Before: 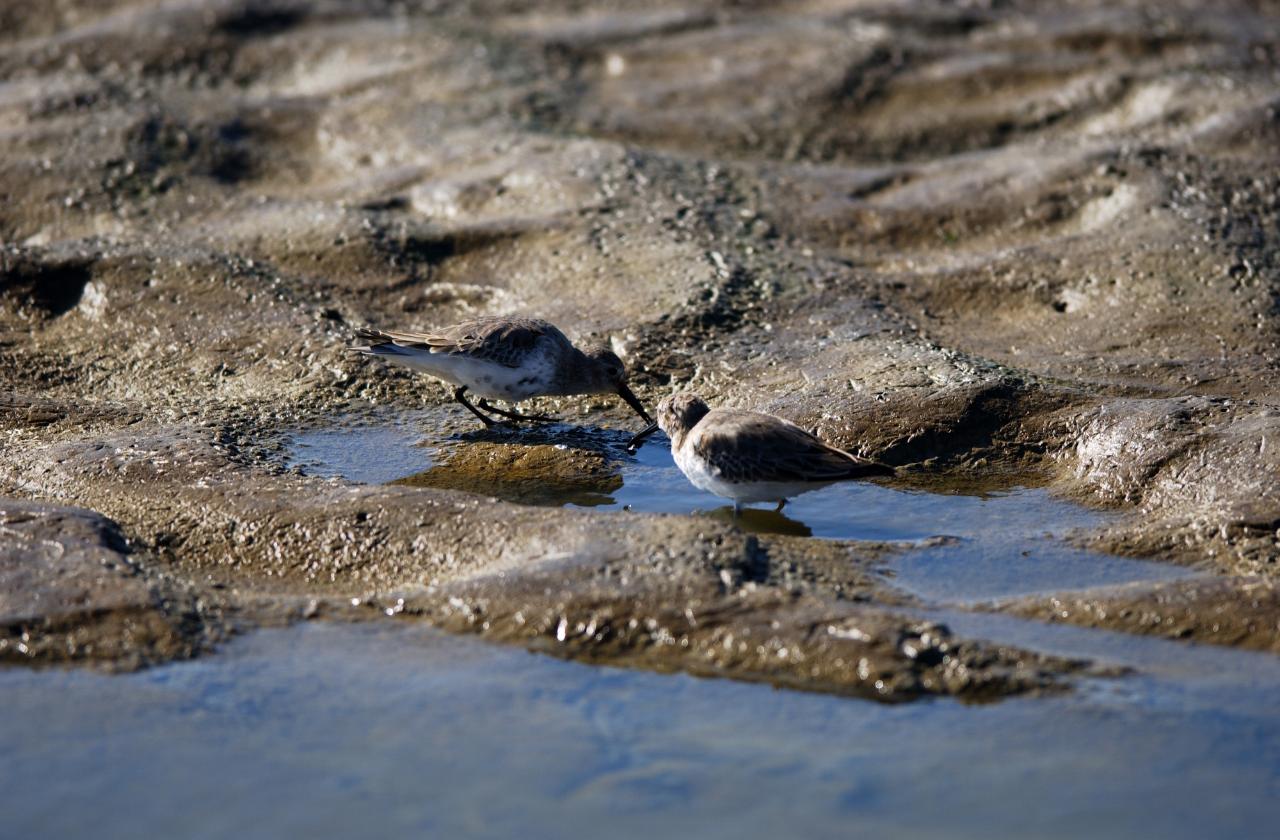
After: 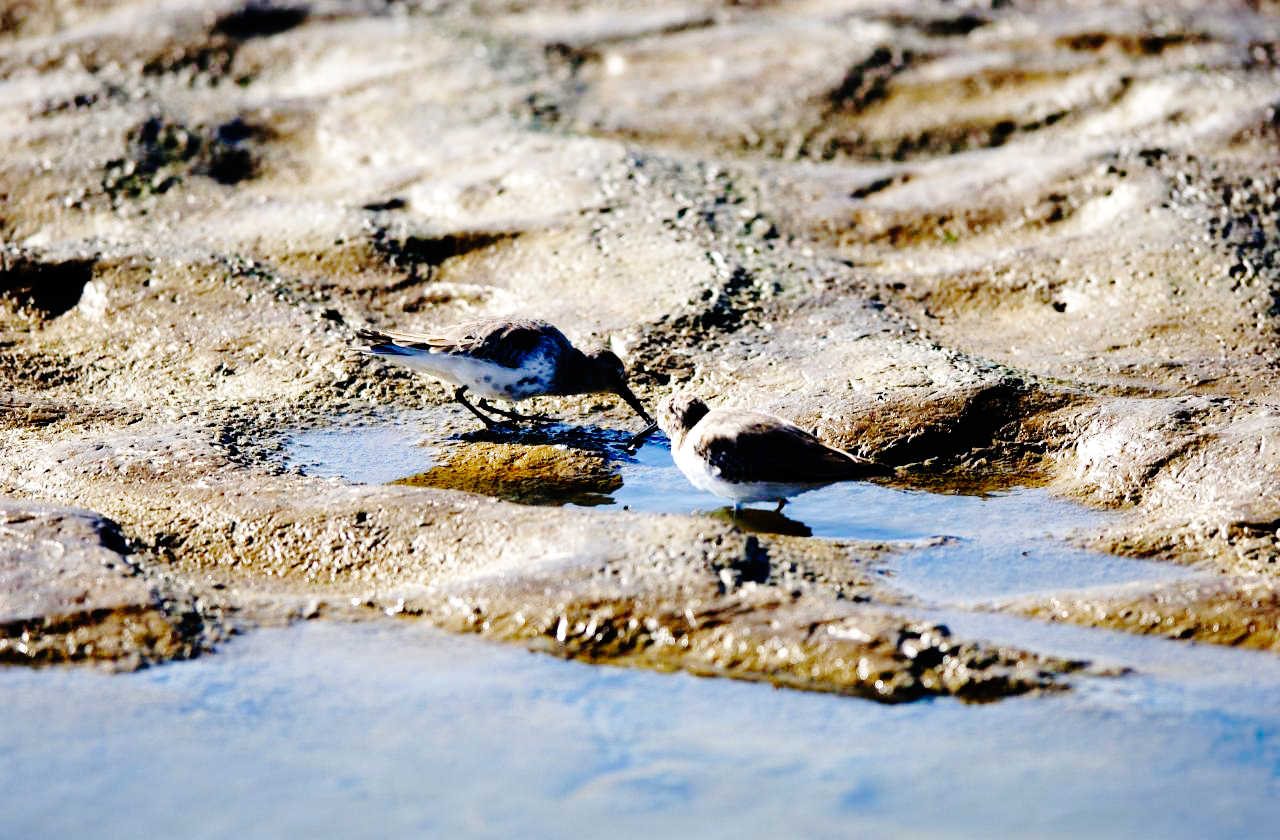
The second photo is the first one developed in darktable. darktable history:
base curve: curves: ch0 [(0, 0) (0.036, 0.01) (0.123, 0.254) (0.258, 0.504) (0.507, 0.748) (1, 1)], preserve colors none
exposure: black level correction 0, exposure 0.704 EV, compensate highlight preservation false
